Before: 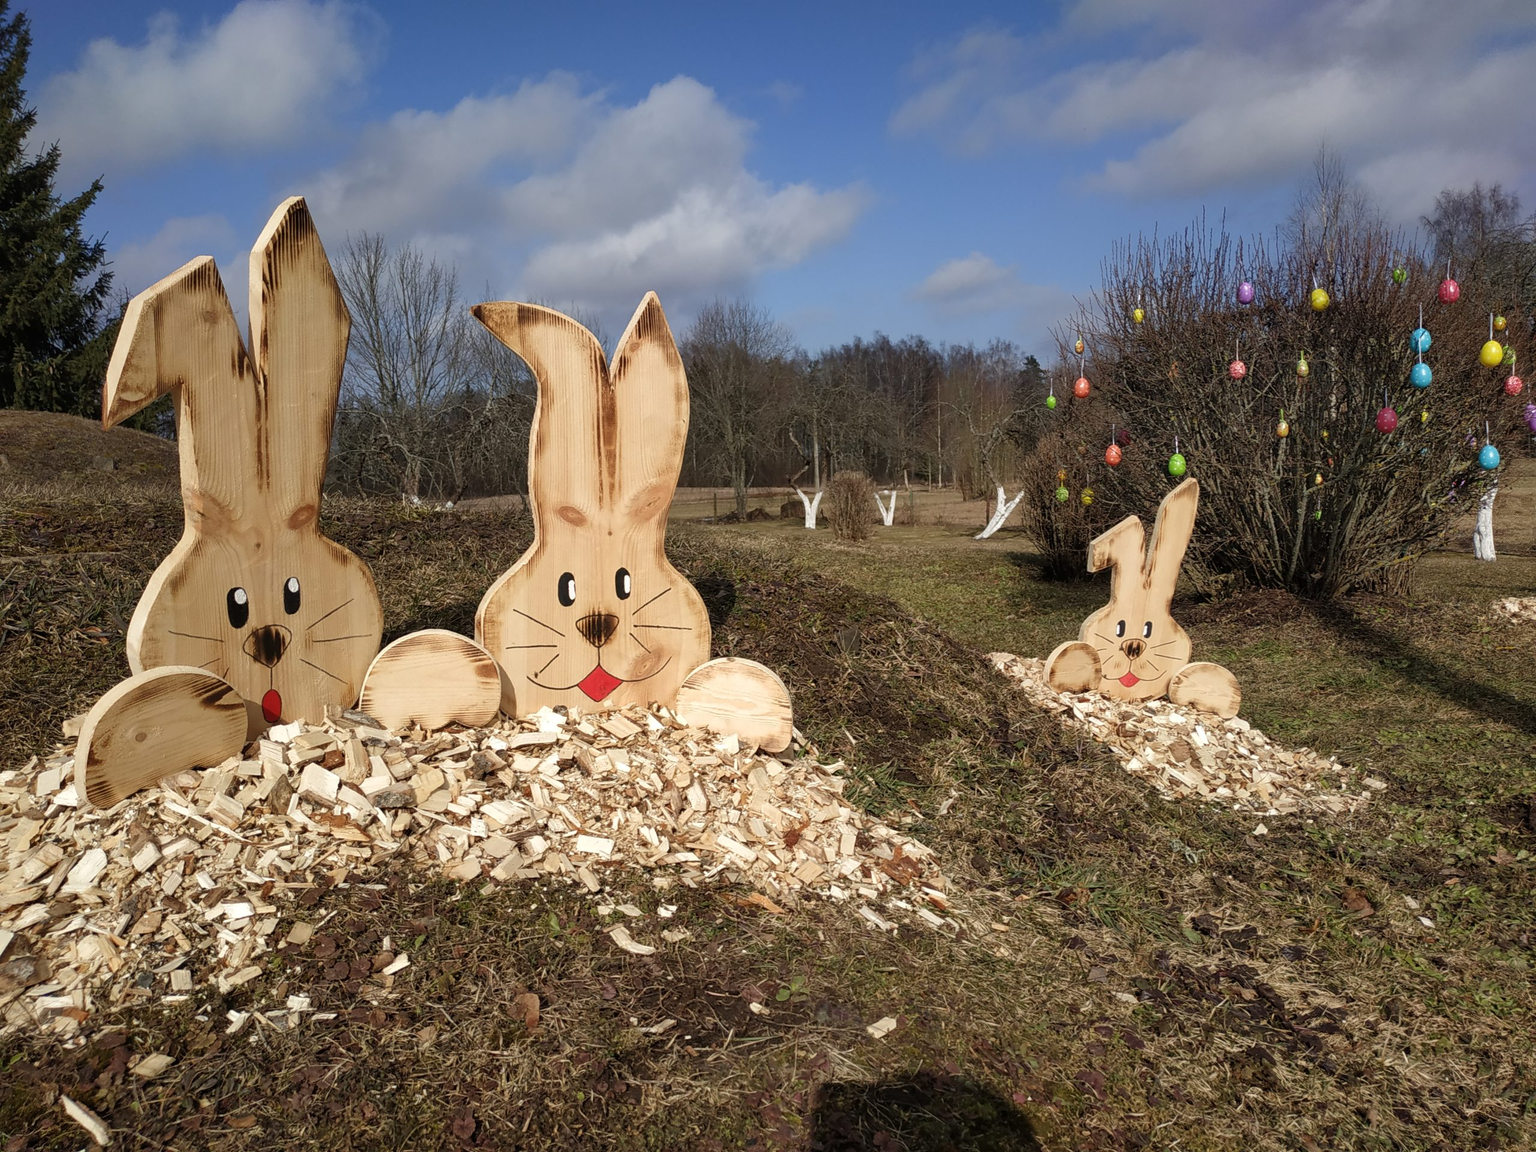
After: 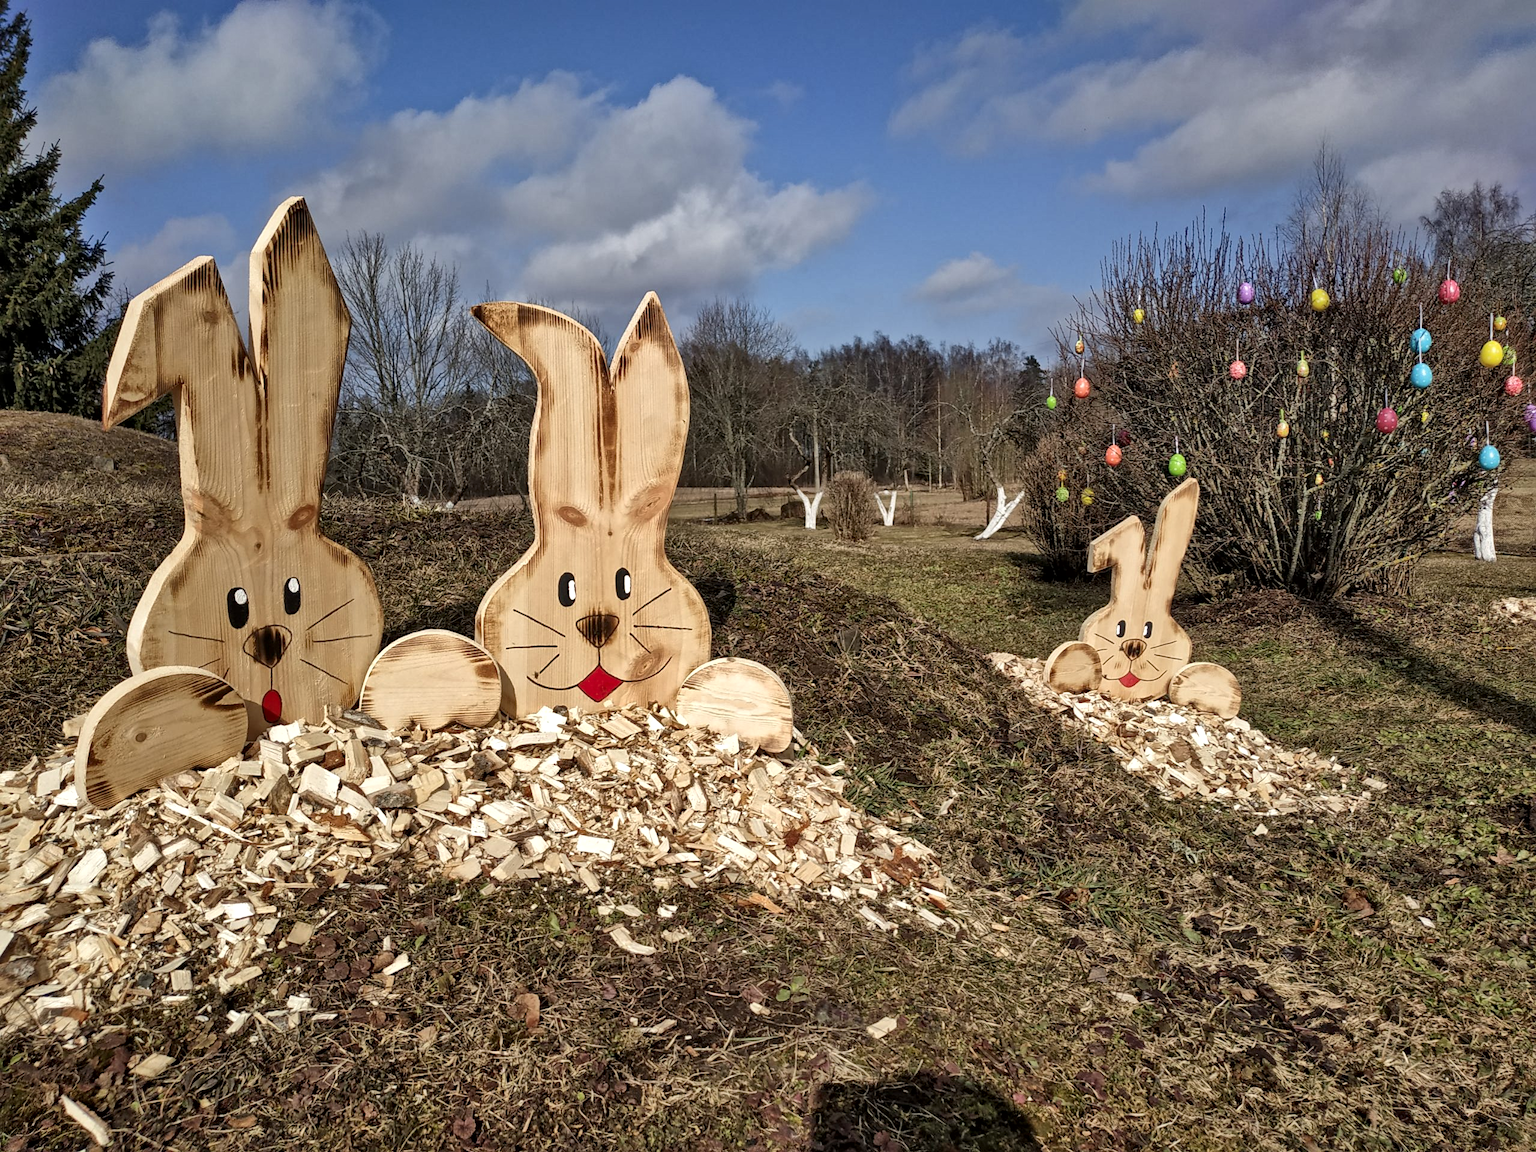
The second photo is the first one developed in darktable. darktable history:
local contrast: mode bilateral grid, contrast 20, coarseness 19, detail 163%, midtone range 0.2
shadows and highlights: soften with gaussian
